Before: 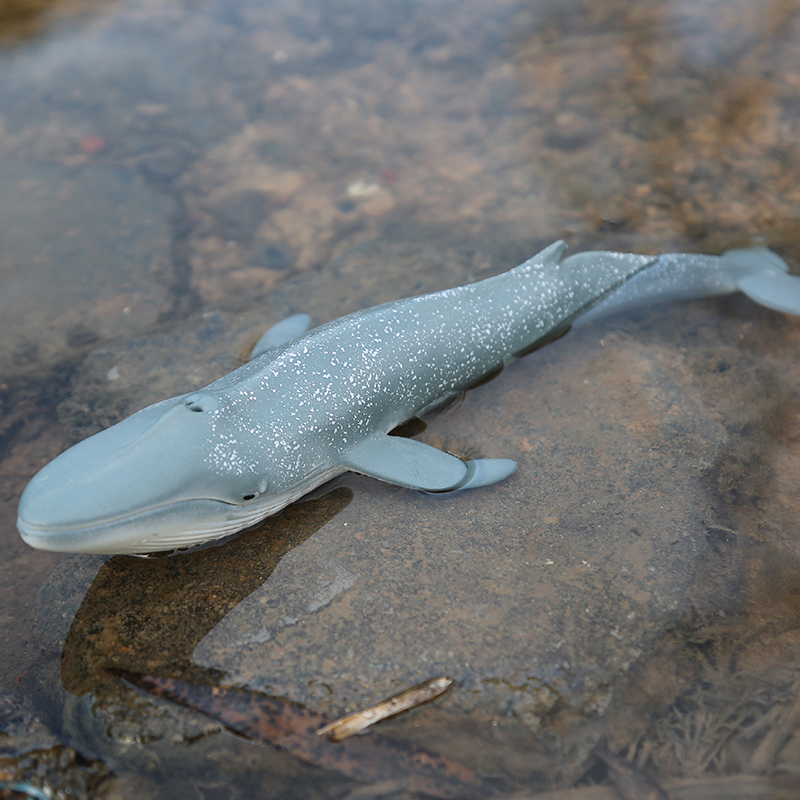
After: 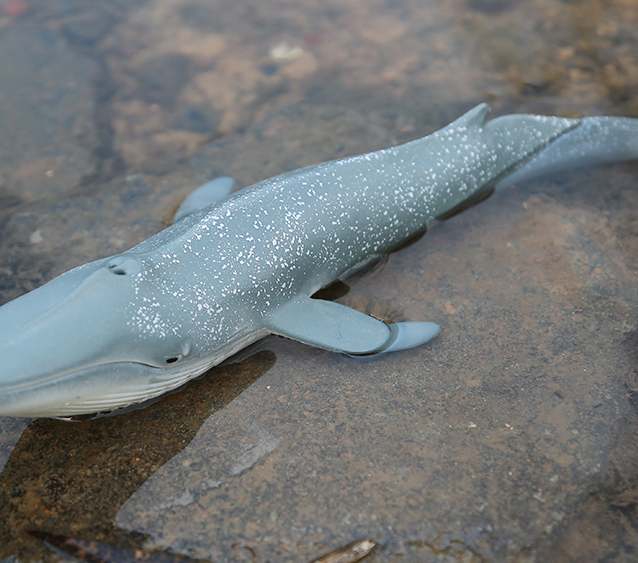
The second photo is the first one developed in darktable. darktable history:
crop: left 9.658%, top 17.193%, right 10.496%, bottom 12.314%
